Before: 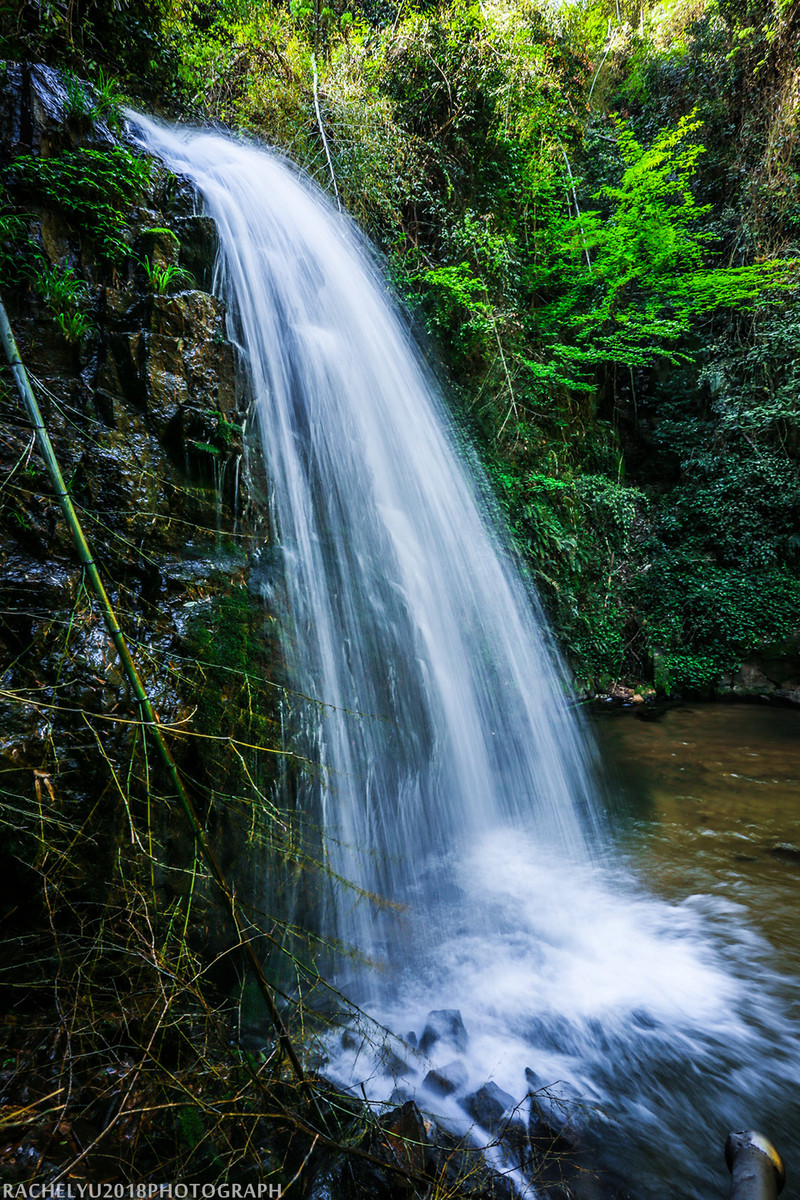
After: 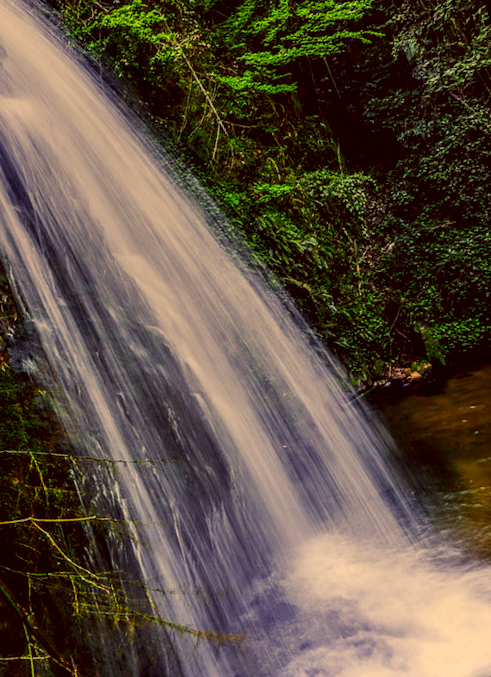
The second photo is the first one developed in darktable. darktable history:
rotate and perspective: rotation -14.8°, crop left 0.1, crop right 0.903, crop top 0.25, crop bottom 0.748
crop: left 31.458%, top 0%, right 11.876%
color correction: highlights a* 10.12, highlights b* 39.04, shadows a* 14.62, shadows b* 3.37
exposure: exposure -0.242 EV, compensate highlight preservation false
graduated density: rotation 5.63°, offset 76.9
color balance rgb: perceptual saturation grading › global saturation 20%, perceptual saturation grading › highlights -25%, perceptual saturation grading › shadows 25%
local contrast: highlights 25%, detail 150%
